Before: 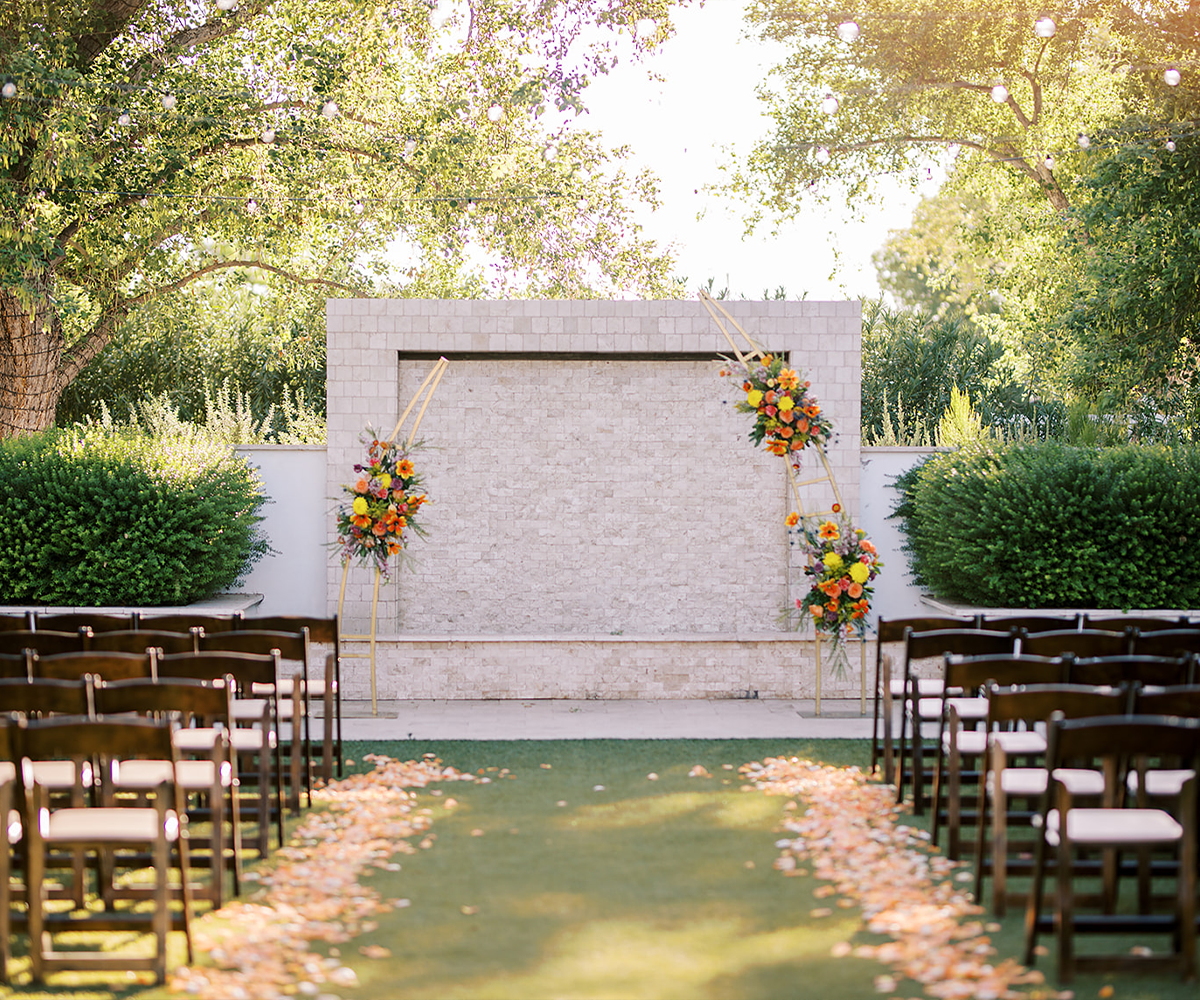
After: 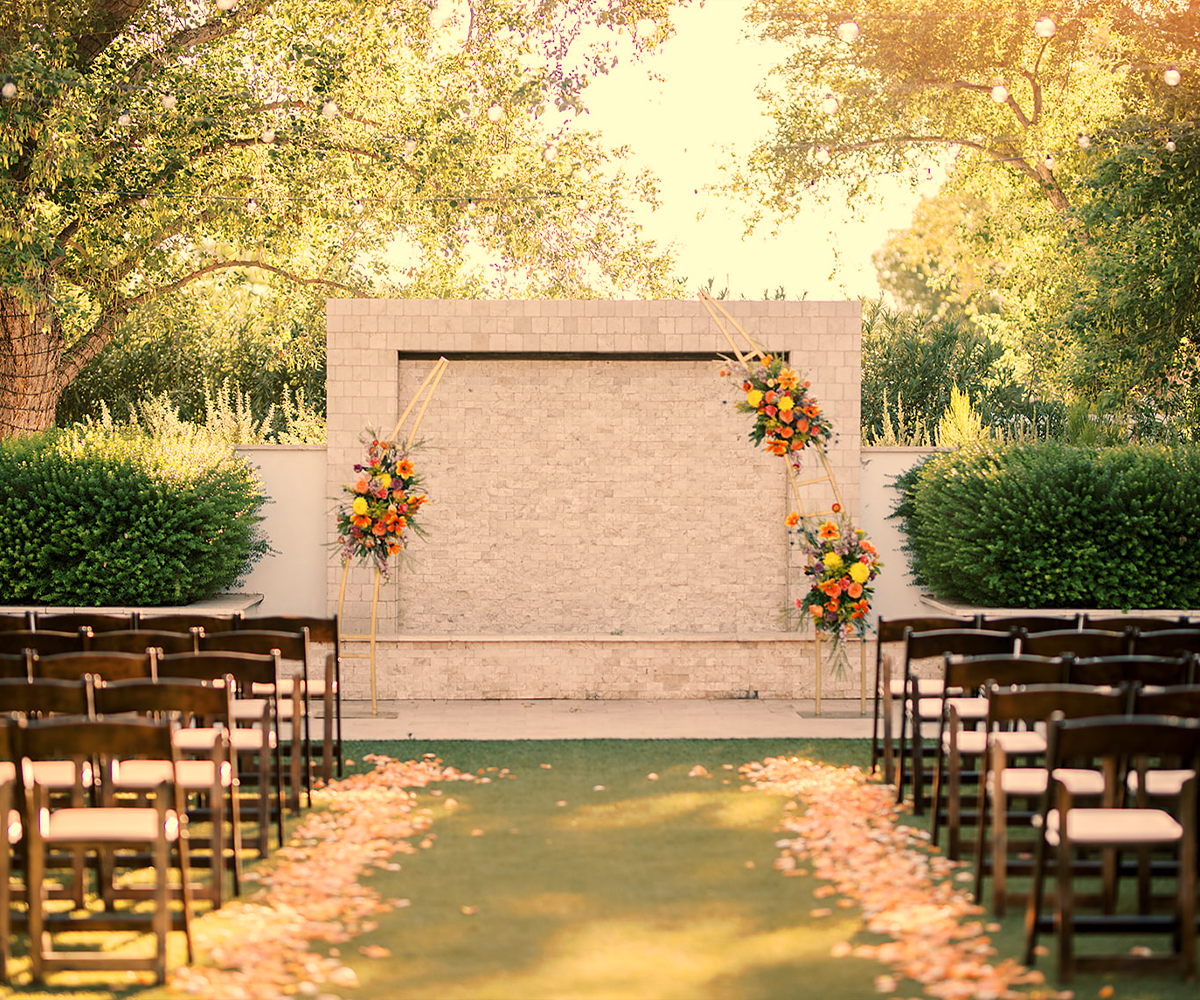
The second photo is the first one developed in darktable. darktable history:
rotate and perspective: automatic cropping original format, crop left 0, crop top 0
white balance: red 1.138, green 0.996, blue 0.812
